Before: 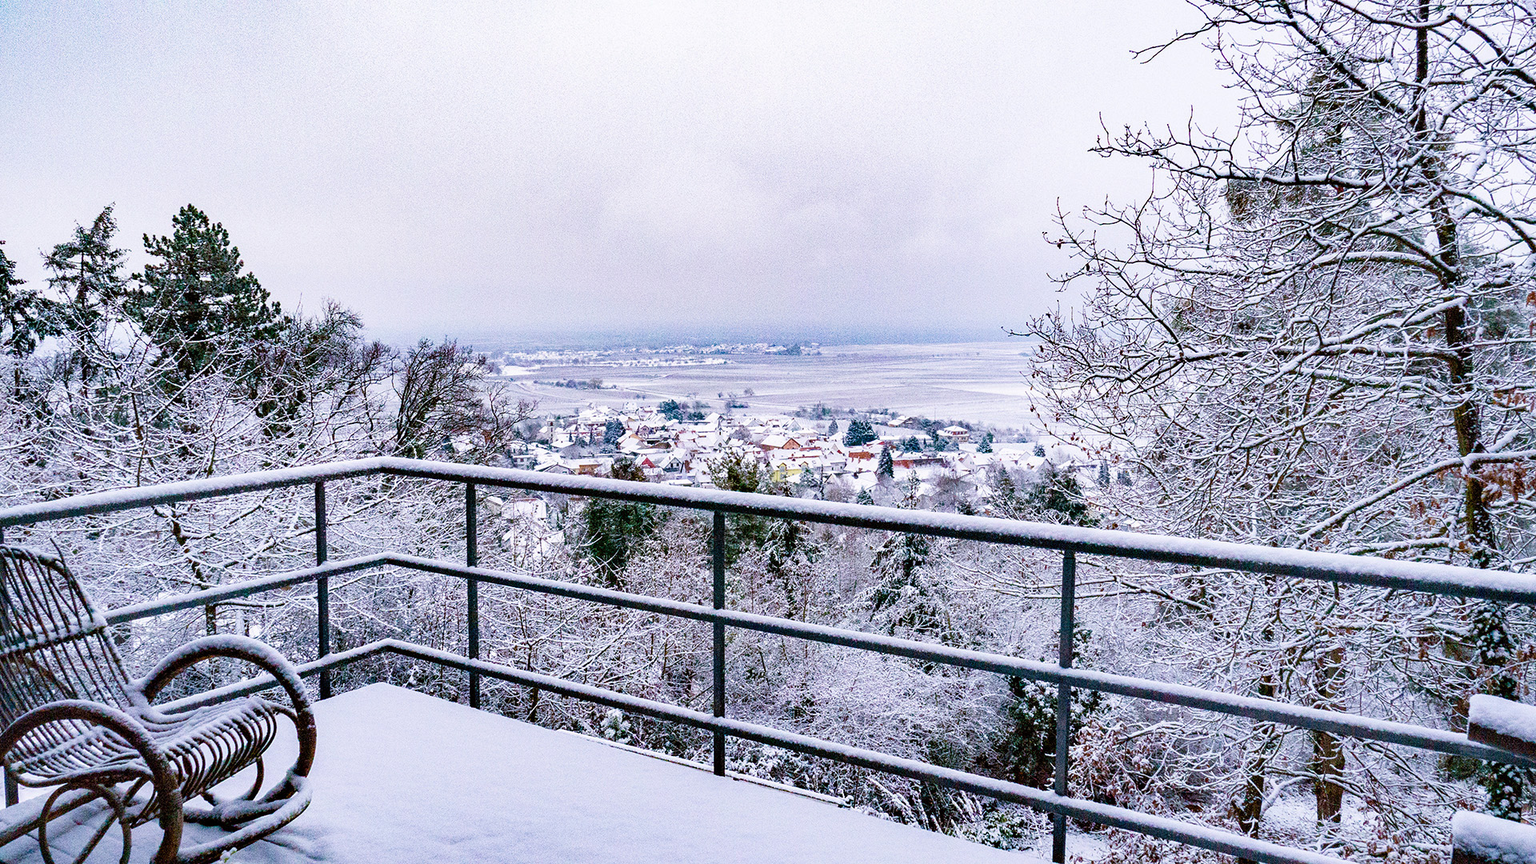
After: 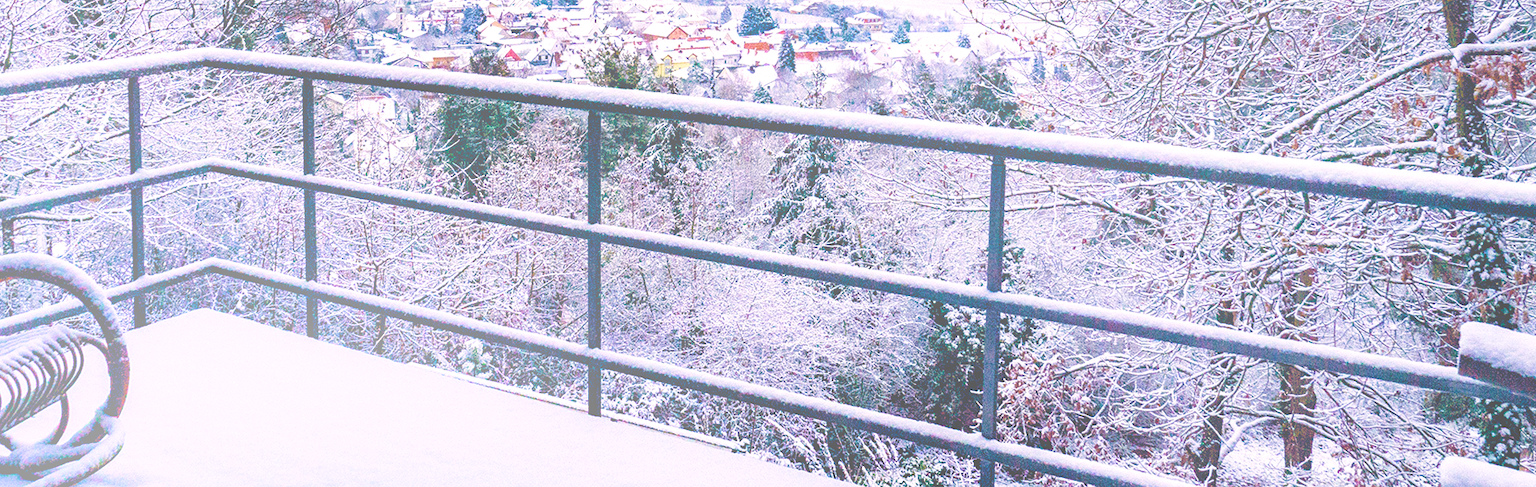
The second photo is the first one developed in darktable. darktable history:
velvia: strength 17%
crop and rotate: left 13.306%, top 48.129%, bottom 2.928%
bloom: size 40%
color balance rgb: highlights gain › chroma 2.94%, highlights gain › hue 60.57°, global offset › chroma 0.25%, global offset › hue 256.52°, perceptual saturation grading › global saturation 20%, perceptual saturation grading › highlights -50%, perceptual saturation grading › shadows 30%, contrast 15%
